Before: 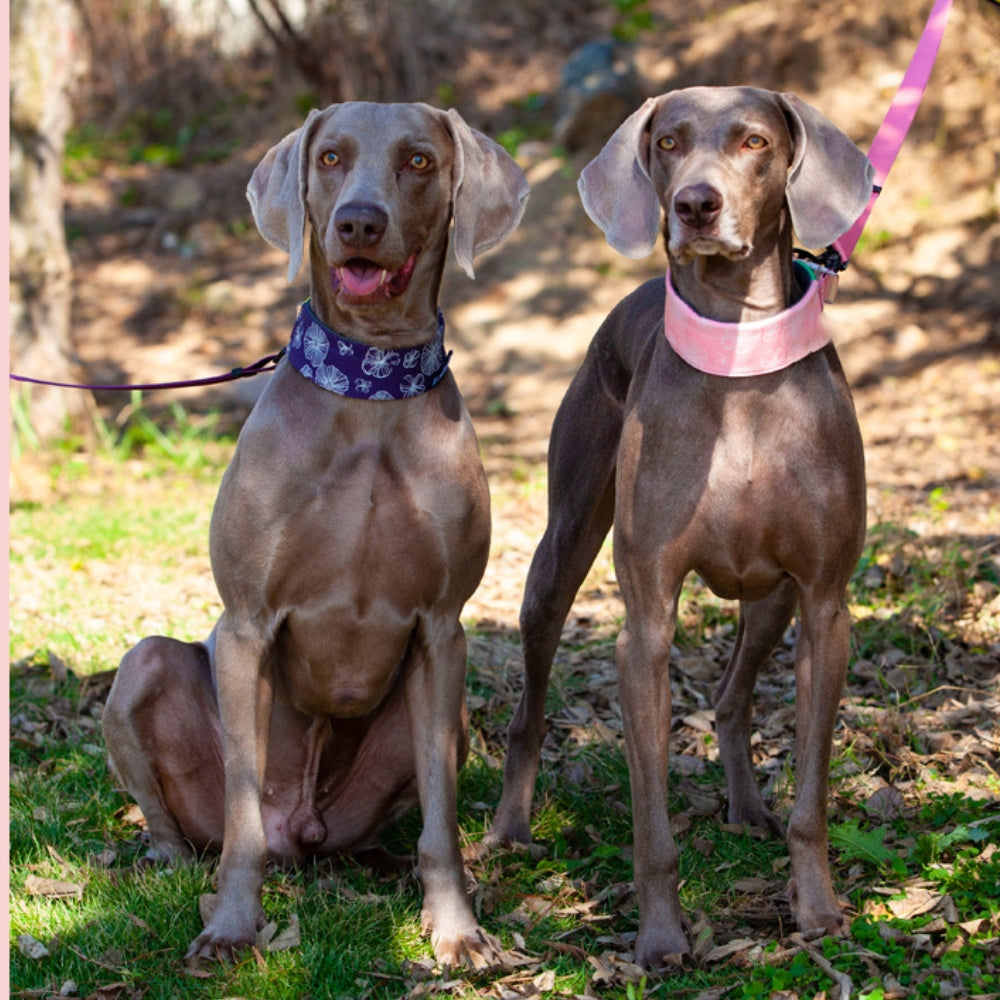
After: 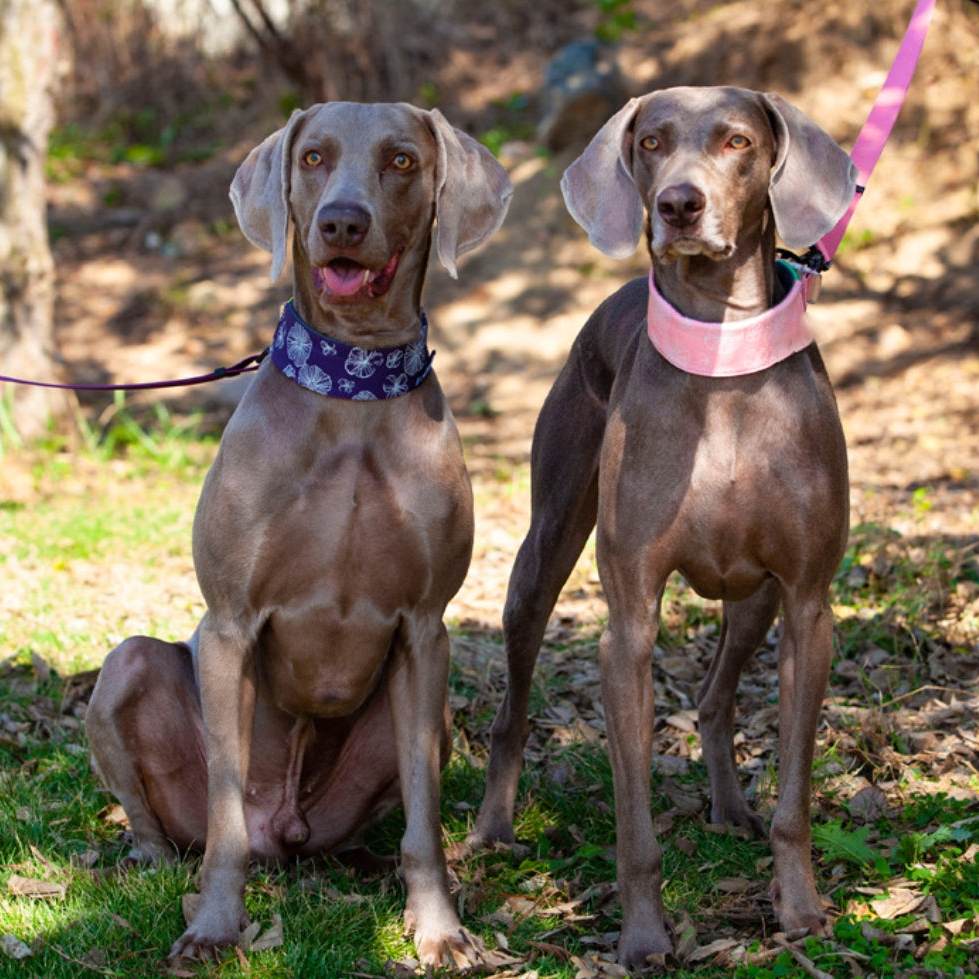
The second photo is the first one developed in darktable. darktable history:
tone equalizer: on, module defaults
white balance: emerald 1
crop: left 1.743%, right 0.268%, bottom 2.011%
